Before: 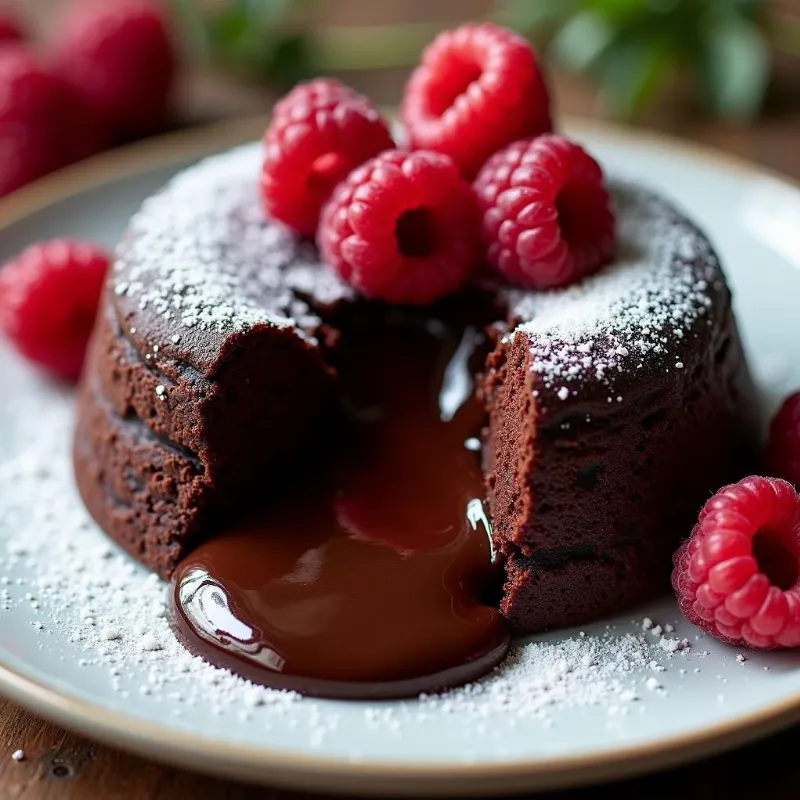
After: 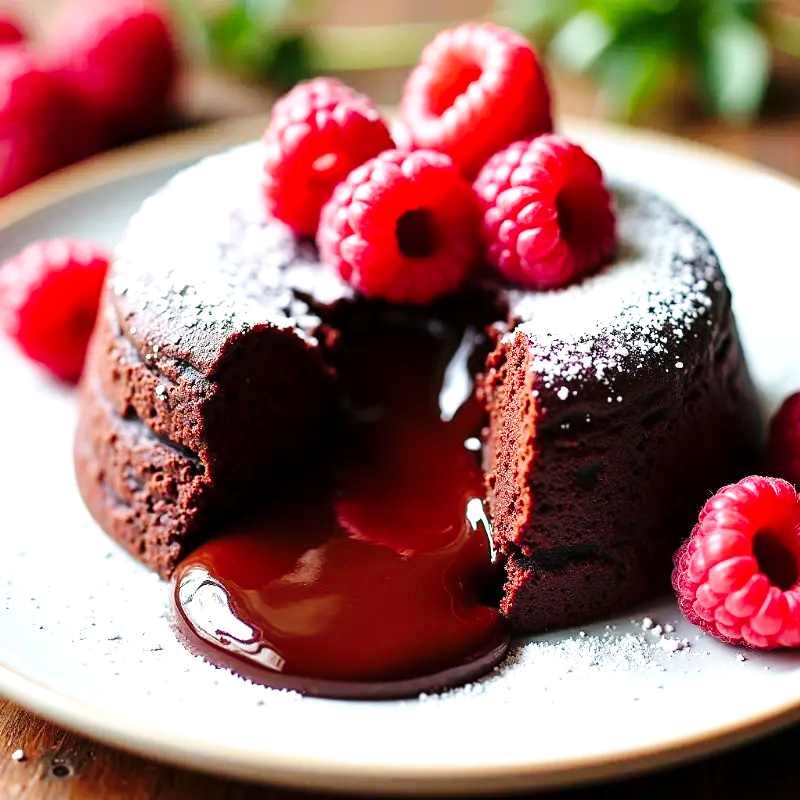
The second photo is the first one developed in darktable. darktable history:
exposure: exposure 0.95 EV, compensate highlight preservation false
base curve: curves: ch0 [(0, 0) (0.036, 0.025) (0.121, 0.166) (0.206, 0.329) (0.605, 0.79) (1, 1)], preserve colors none
